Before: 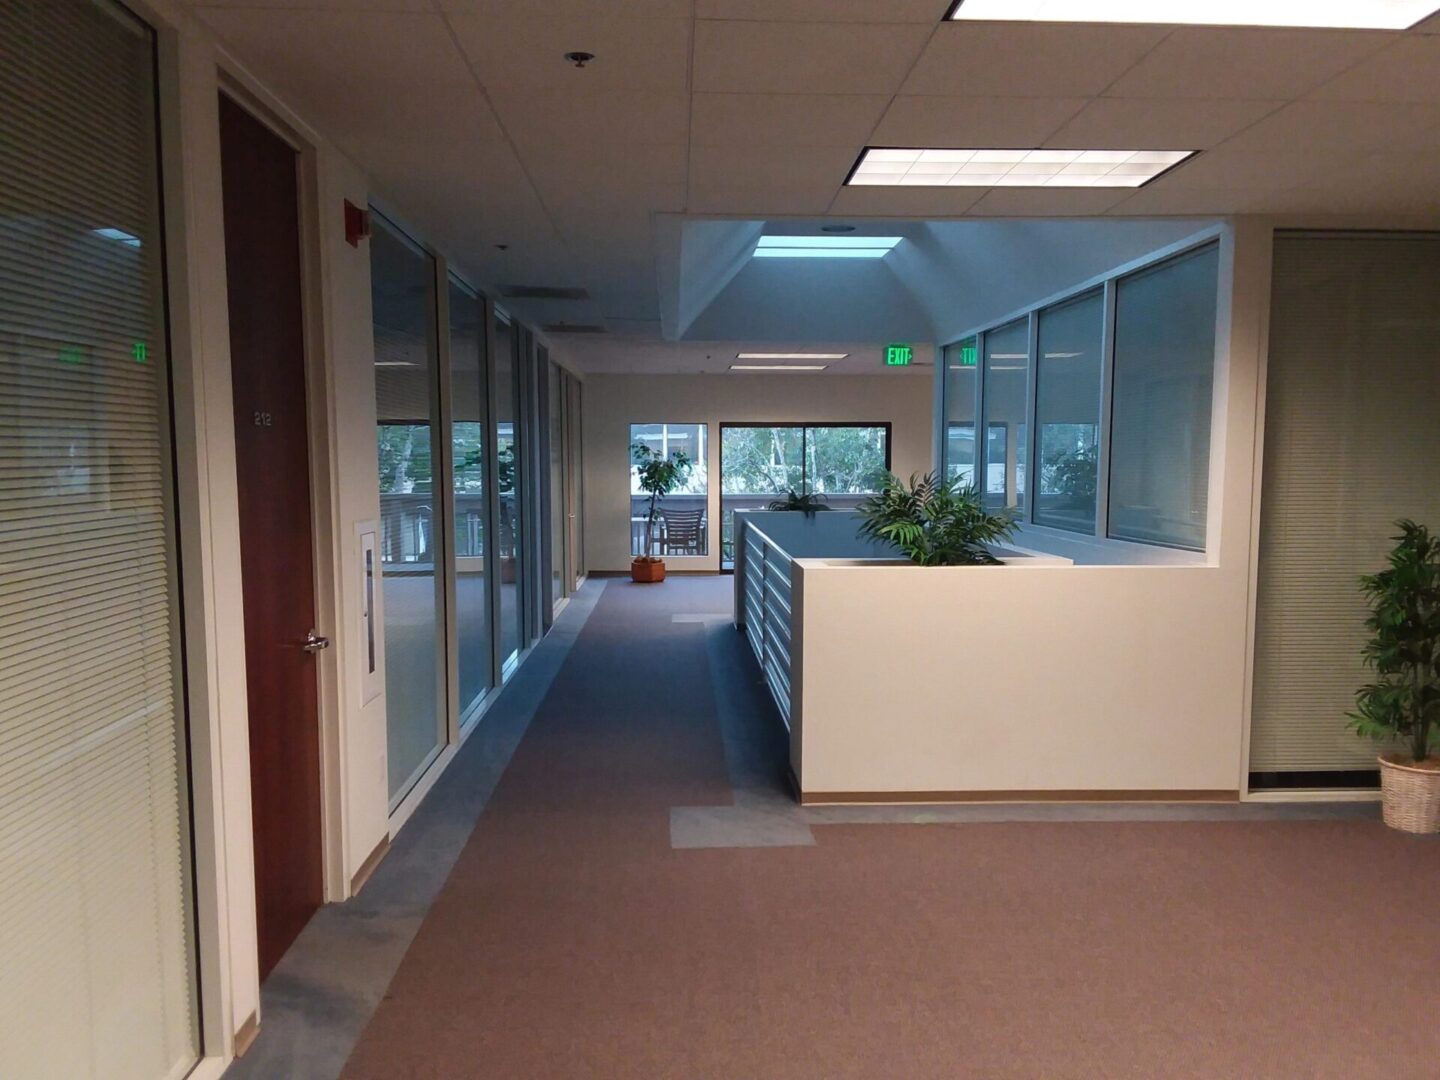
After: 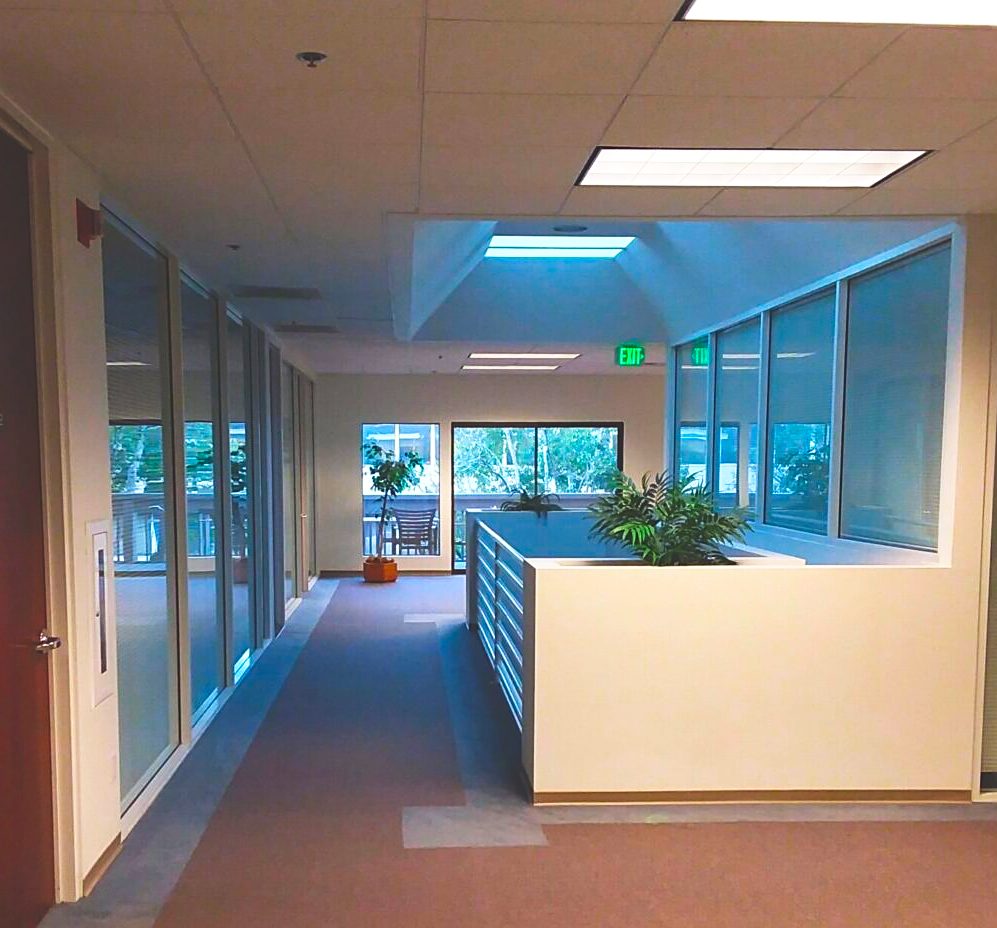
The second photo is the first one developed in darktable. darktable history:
base curve: curves: ch0 [(0, 0) (0.579, 0.807) (1, 1)], preserve colors none
sharpen: on, module defaults
crop: left 18.637%, right 12.101%, bottom 14.025%
exposure: black level correction -0.021, exposure -0.034 EV, compensate highlight preservation false
color balance rgb: white fulcrum 0.064 EV, perceptual saturation grading › global saturation 30.566%, contrast 4.521%
contrast brightness saturation: saturation 0.482
color zones: curves: ch1 [(0.113, 0.438) (0.75, 0.5)]; ch2 [(0.12, 0.526) (0.75, 0.5)]
